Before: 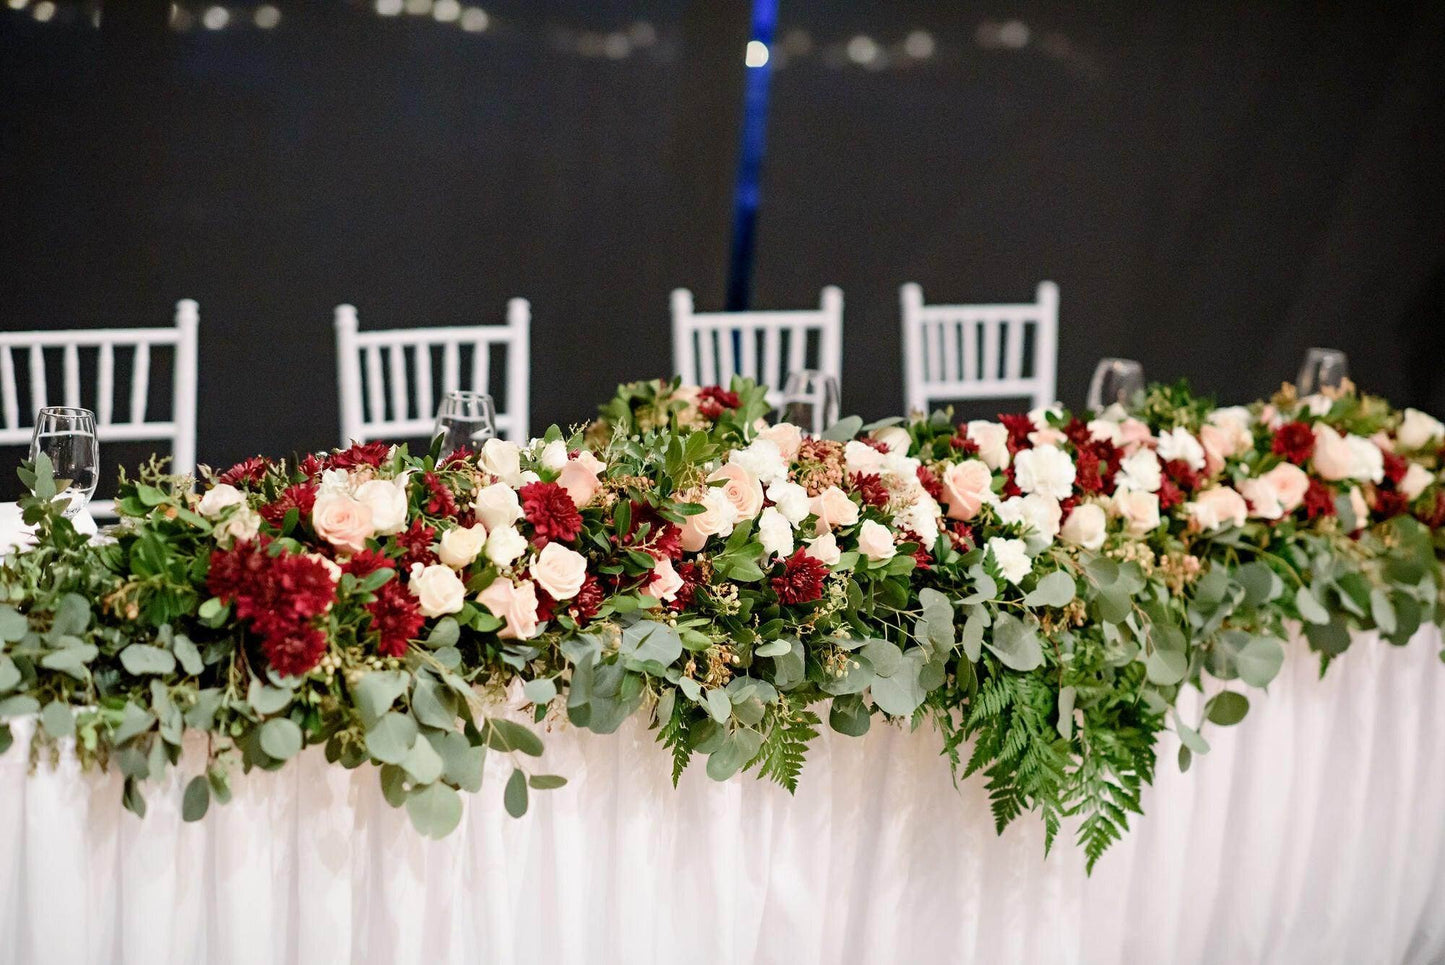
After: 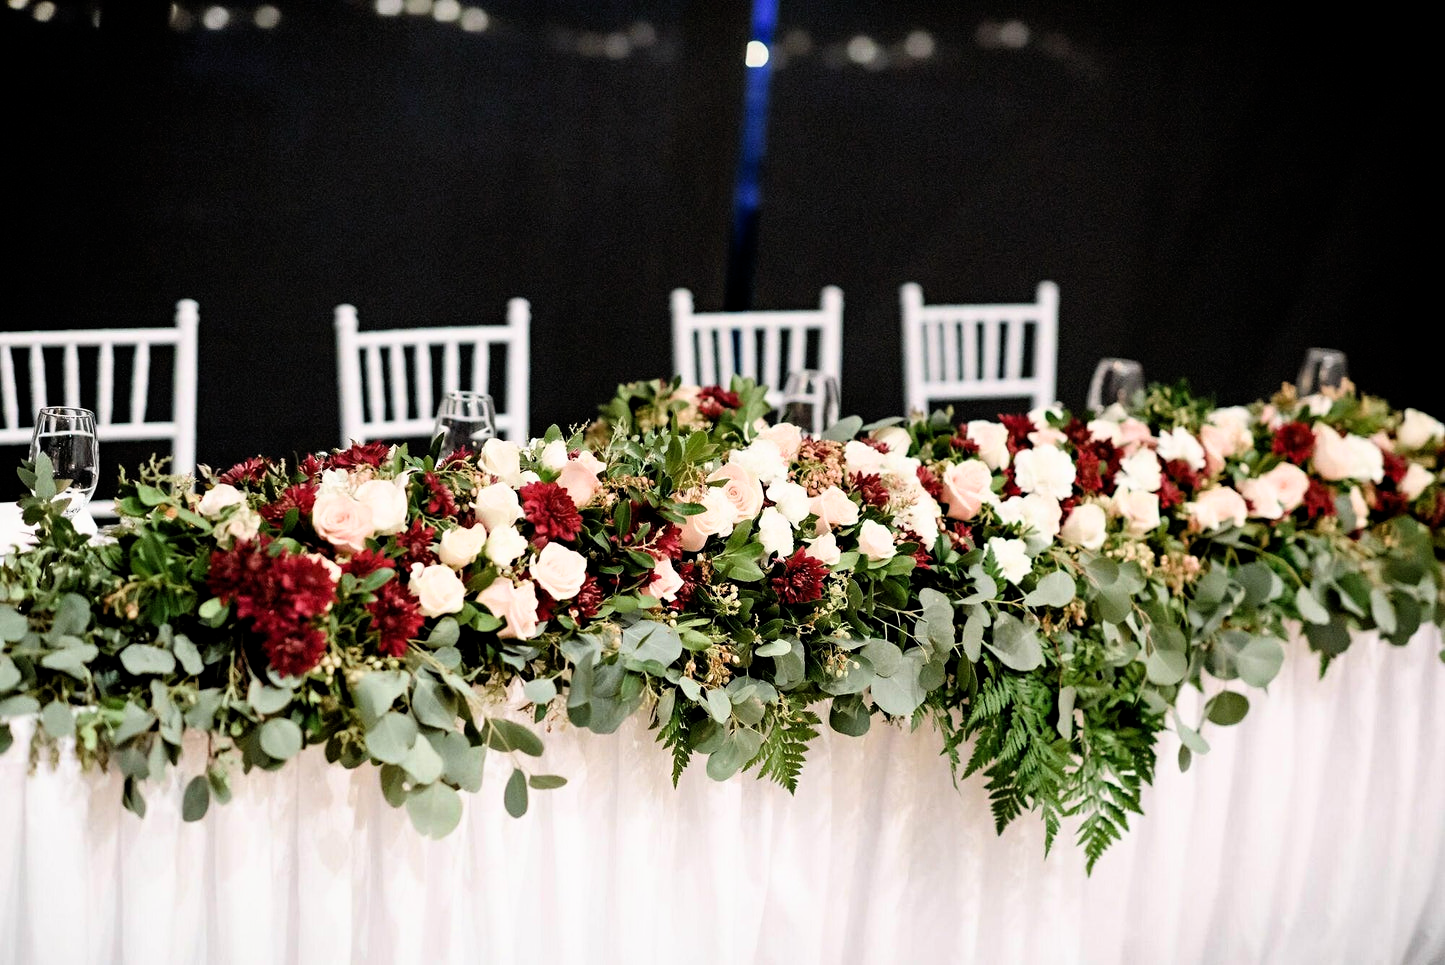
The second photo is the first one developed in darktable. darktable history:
filmic rgb: black relative exposure -8.67 EV, white relative exposure 2.71 EV, target black luminance 0%, hardness 6.27, latitude 77%, contrast 1.329, shadows ↔ highlights balance -0.354%
